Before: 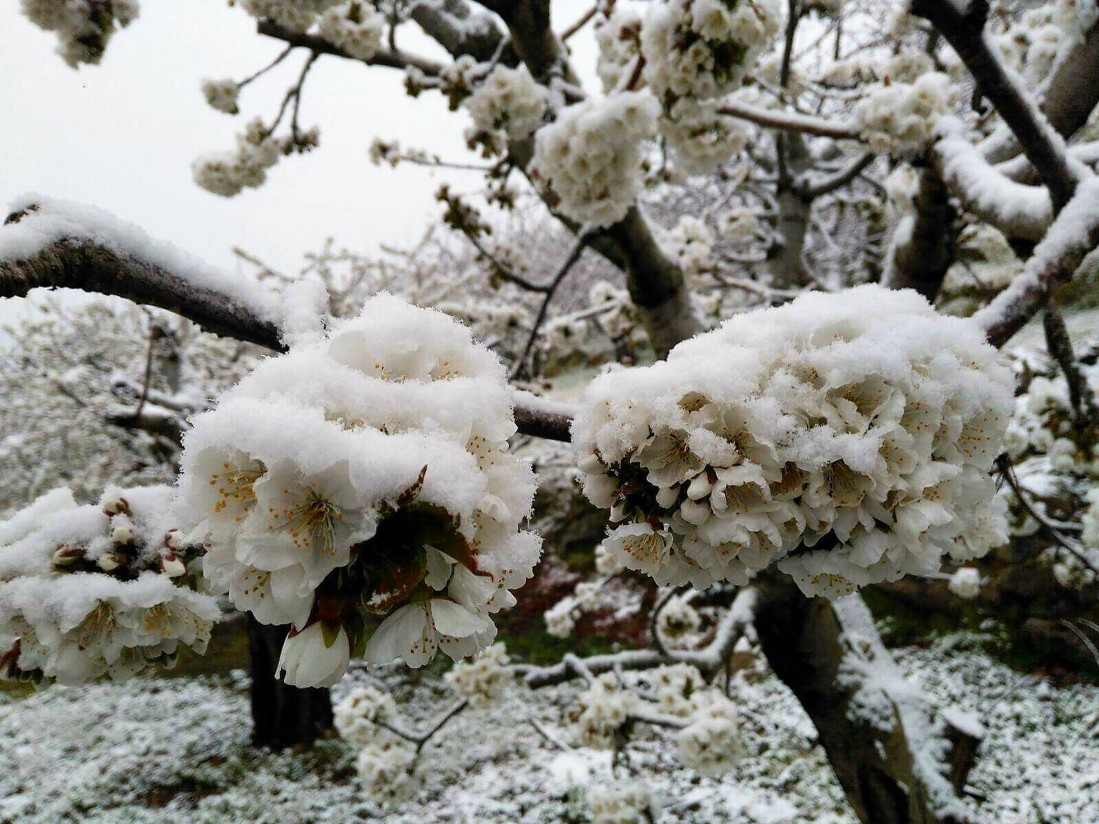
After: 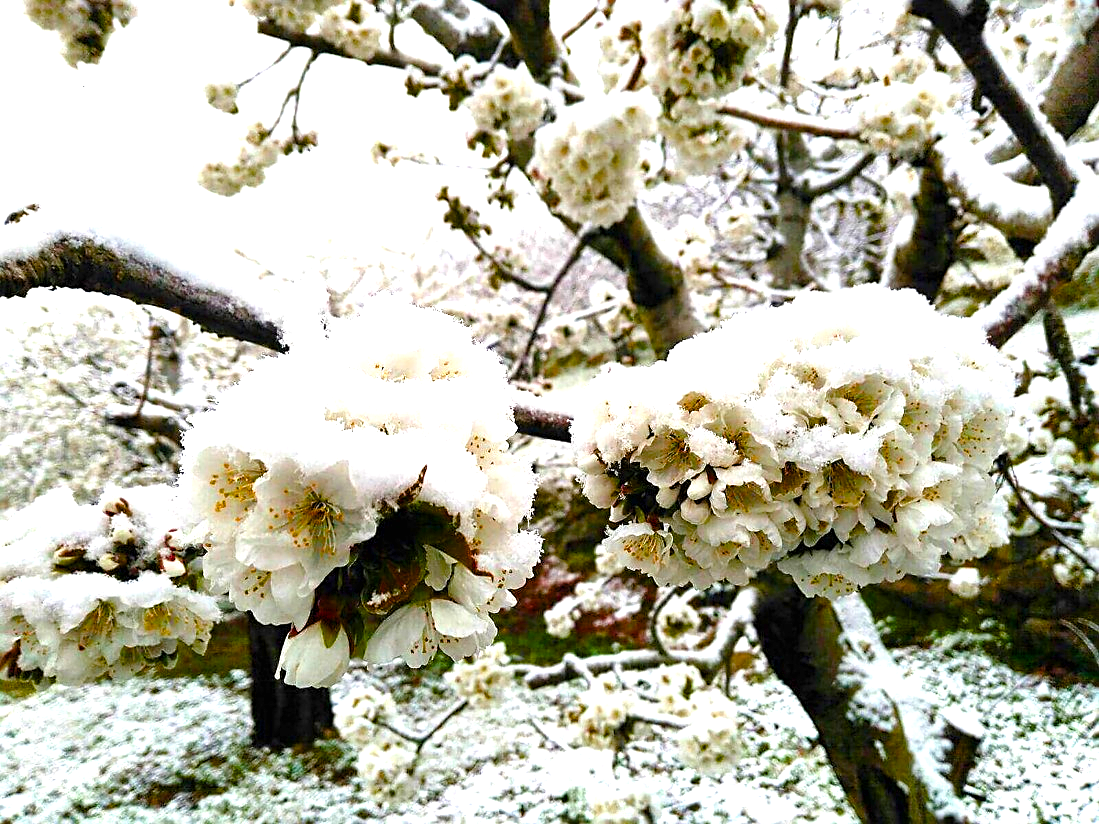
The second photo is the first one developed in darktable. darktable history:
color balance rgb: perceptual saturation grading › global saturation 20%, perceptual saturation grading › highlights -25%, perceptual saturation grading › shadows 50.52%, global vibrance 40.24%
levels: levels [0, 0.476, 0.951]
exposure: black level correction 0, exposure 1.1 EV, compensate highlight preservation false
sharpen: on, module defaults
